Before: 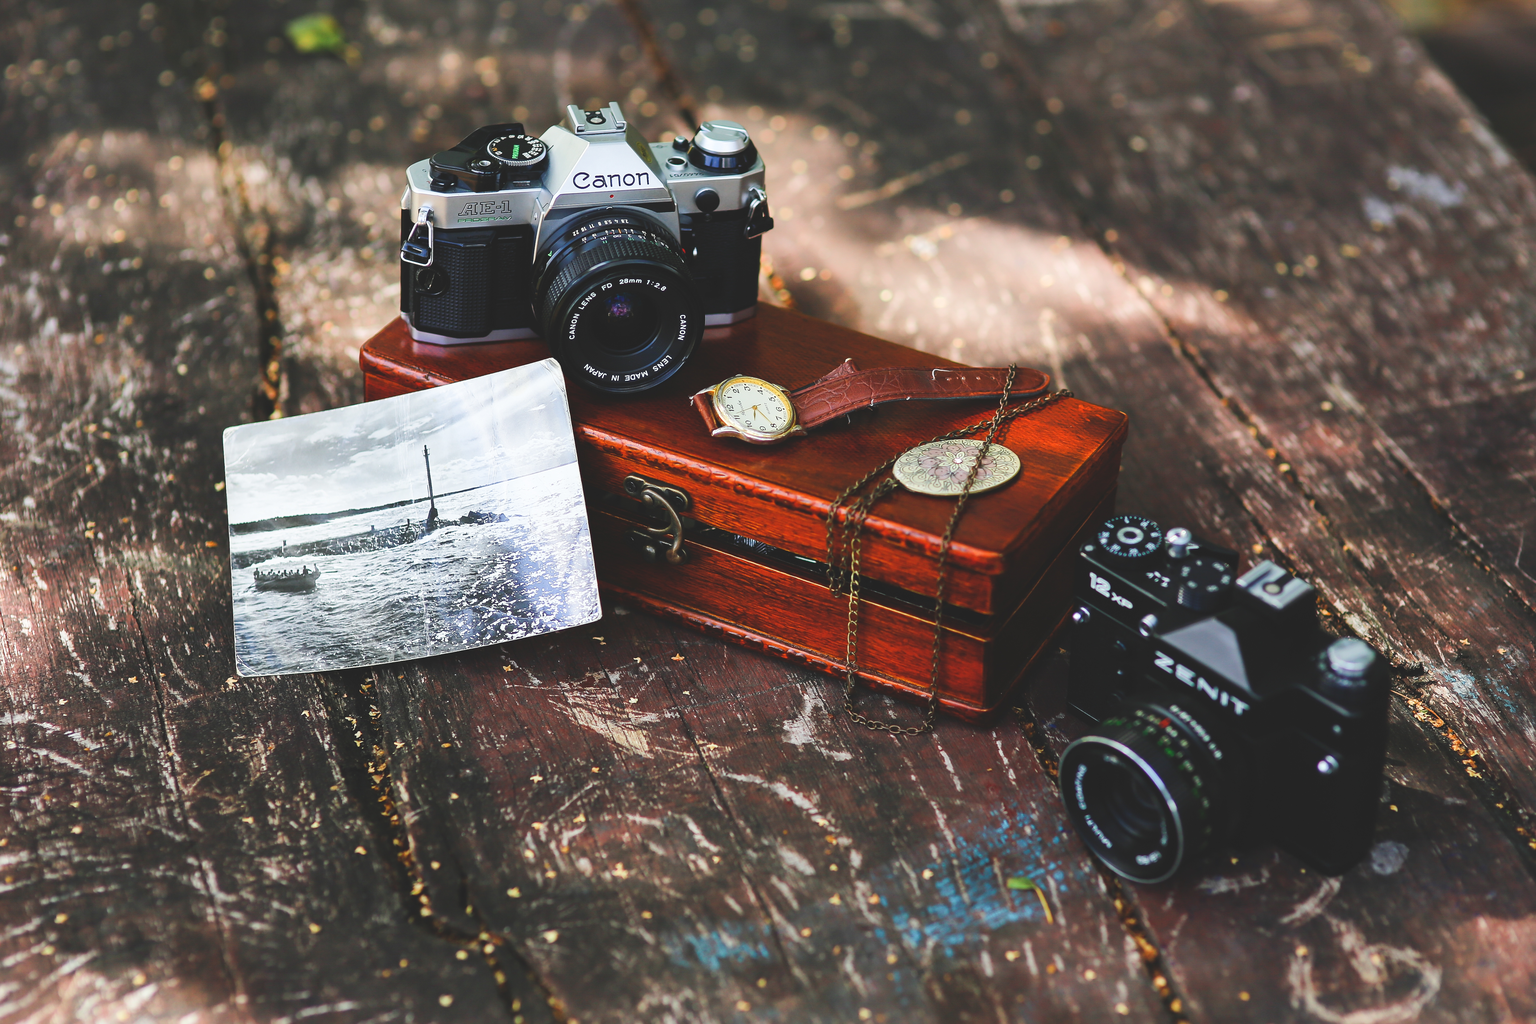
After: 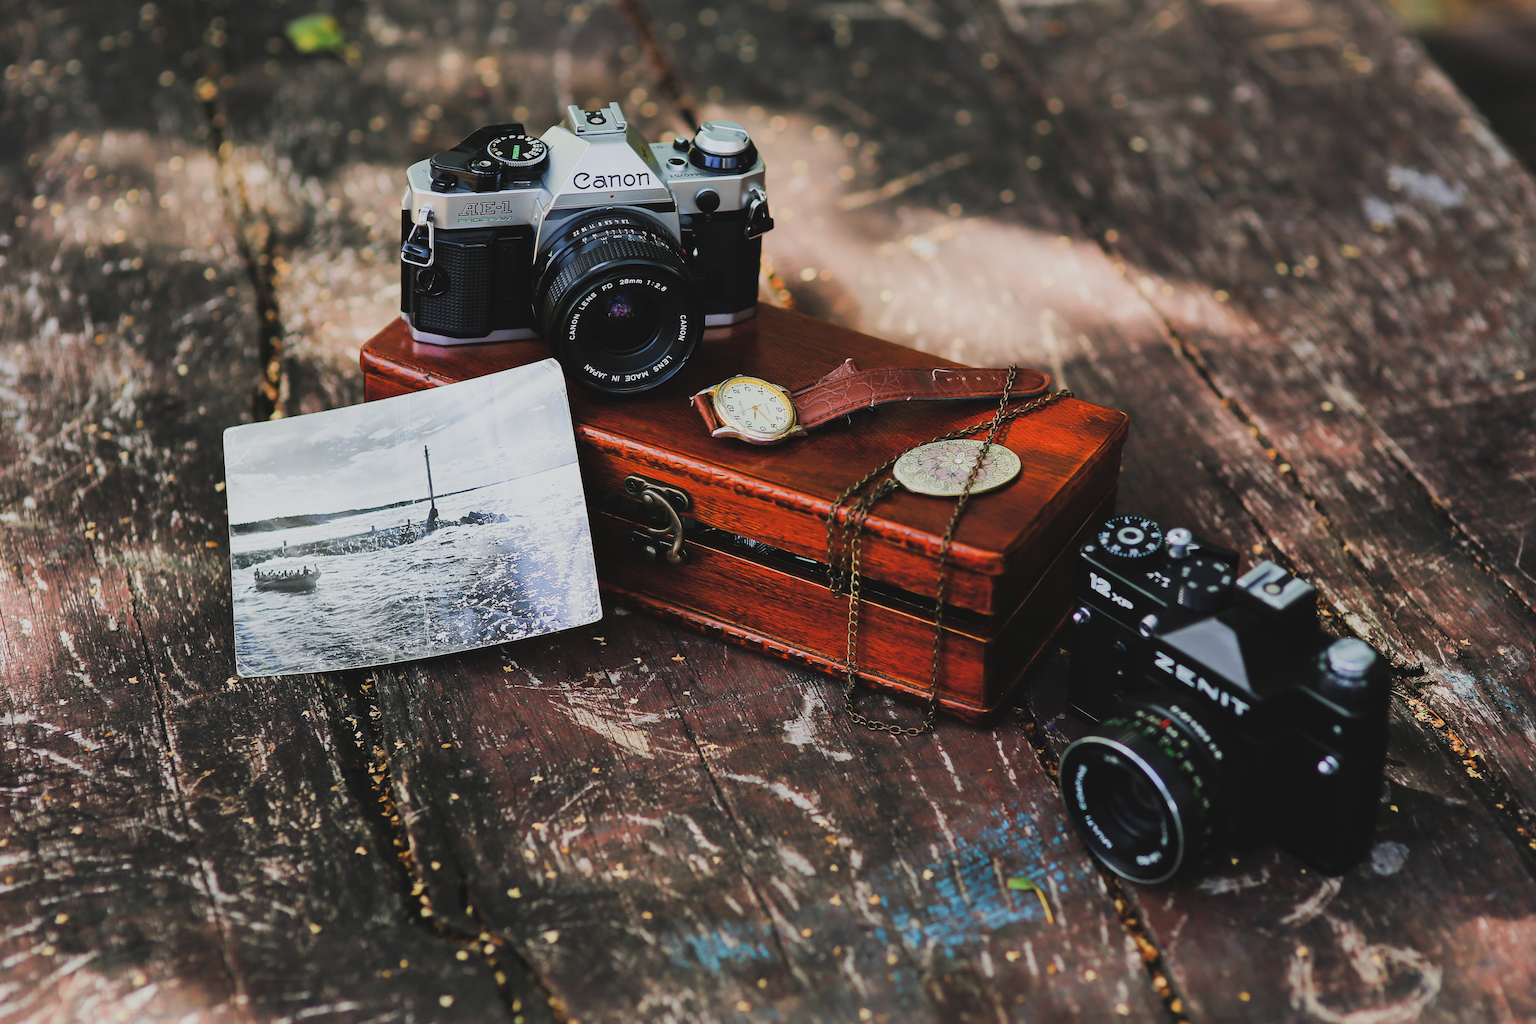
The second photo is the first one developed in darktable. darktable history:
bloom: size 13.65%, threshold 98.39%, strength 4.82%
filmic rgb: black relative exposure -7.65 EV, white relative exposure 4.56 EV, hardness 3.61, contrast 1.05
